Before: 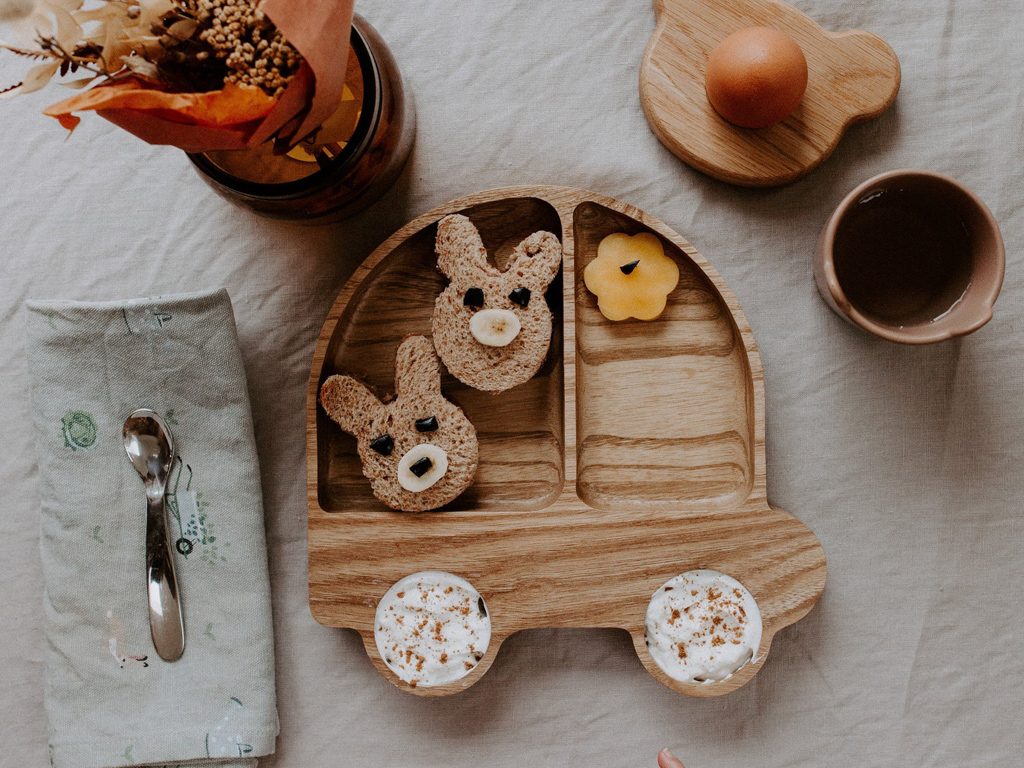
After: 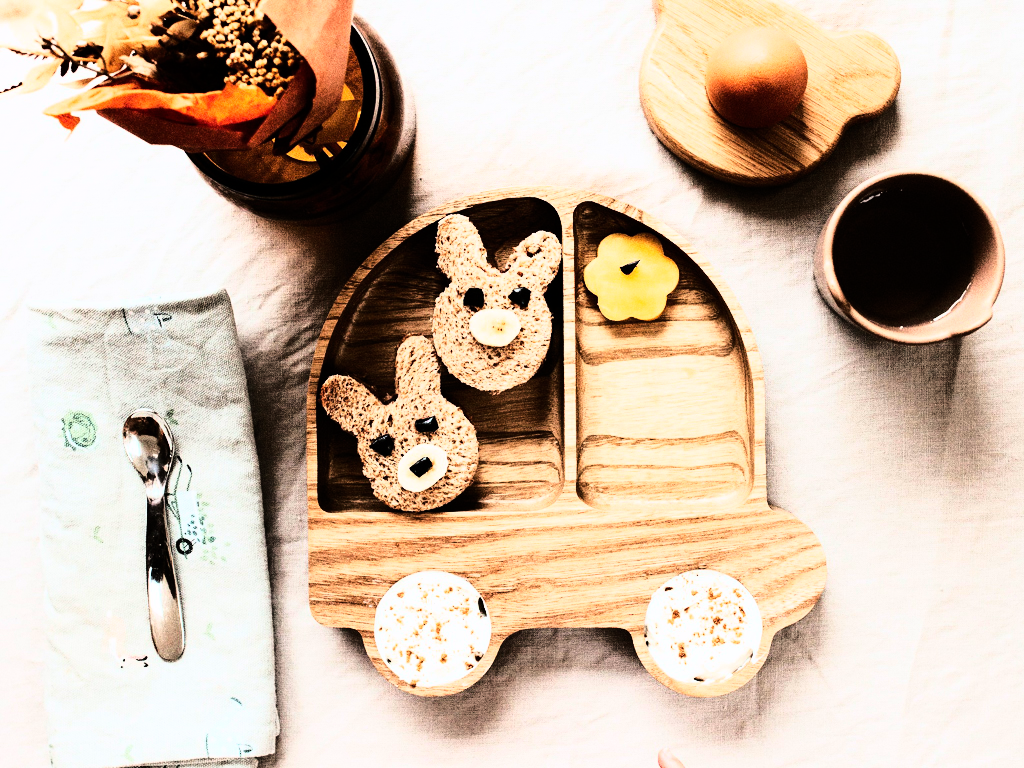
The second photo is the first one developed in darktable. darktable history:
rgb curve: curves: ch0 [(0, 0) (0.21, 0.15) (0.24, 0.21) (0.5, 0.75) (0.75, 0.96) (0.89, 0.99) (1, 1)]; ch1 [(0, 0.02) (0.21, 0.13) (0.25, 0.2) (0.5, 0.67) (0.75, 0.9) (0.89, 0.97) (1, 1)]; ch2 [(0, 0.02) (0.21, 0.13) (0.25, 0.2) (0.5, 0.67) (0.75, 0.9) (0.89, 0.97) (1, 1)], compensate middle gray true
base curve: curves: ch0 [(0, 0) (0.028, 0.03) (0.121, 0.232) (0.46, 0.748) (0.859, 0.968) (1, 1)]
